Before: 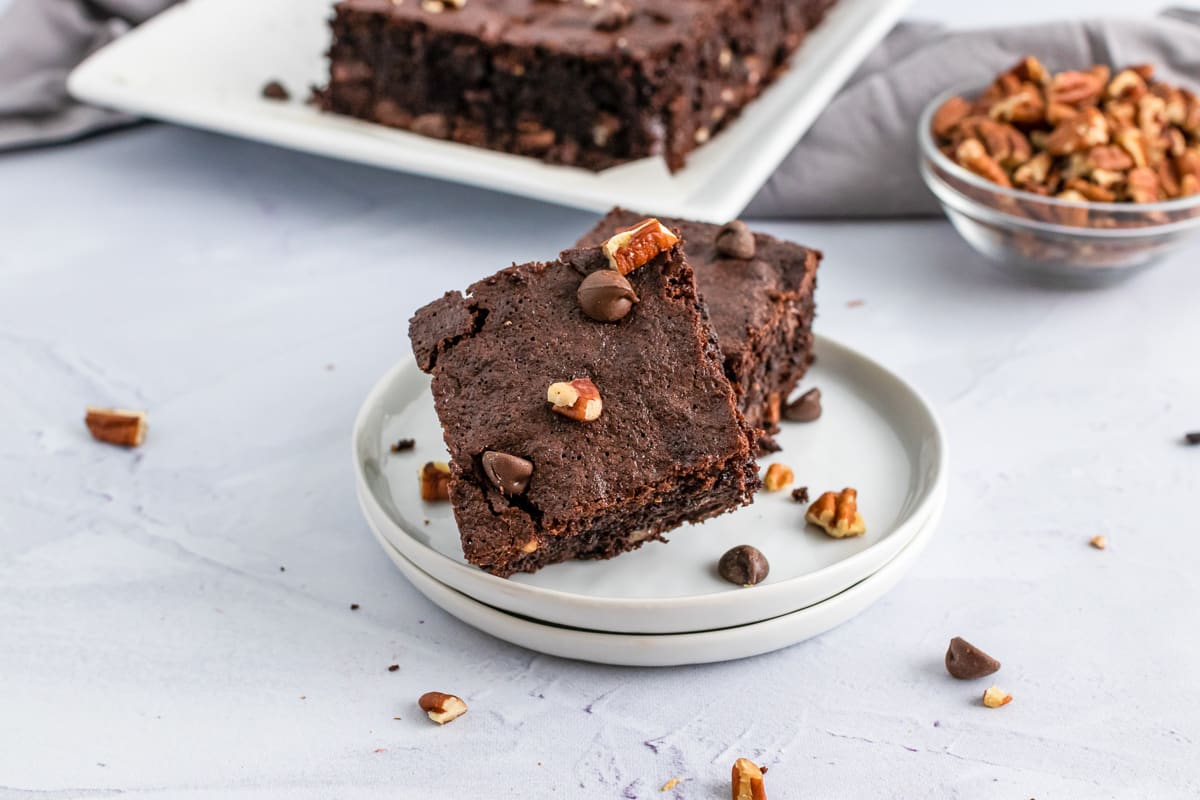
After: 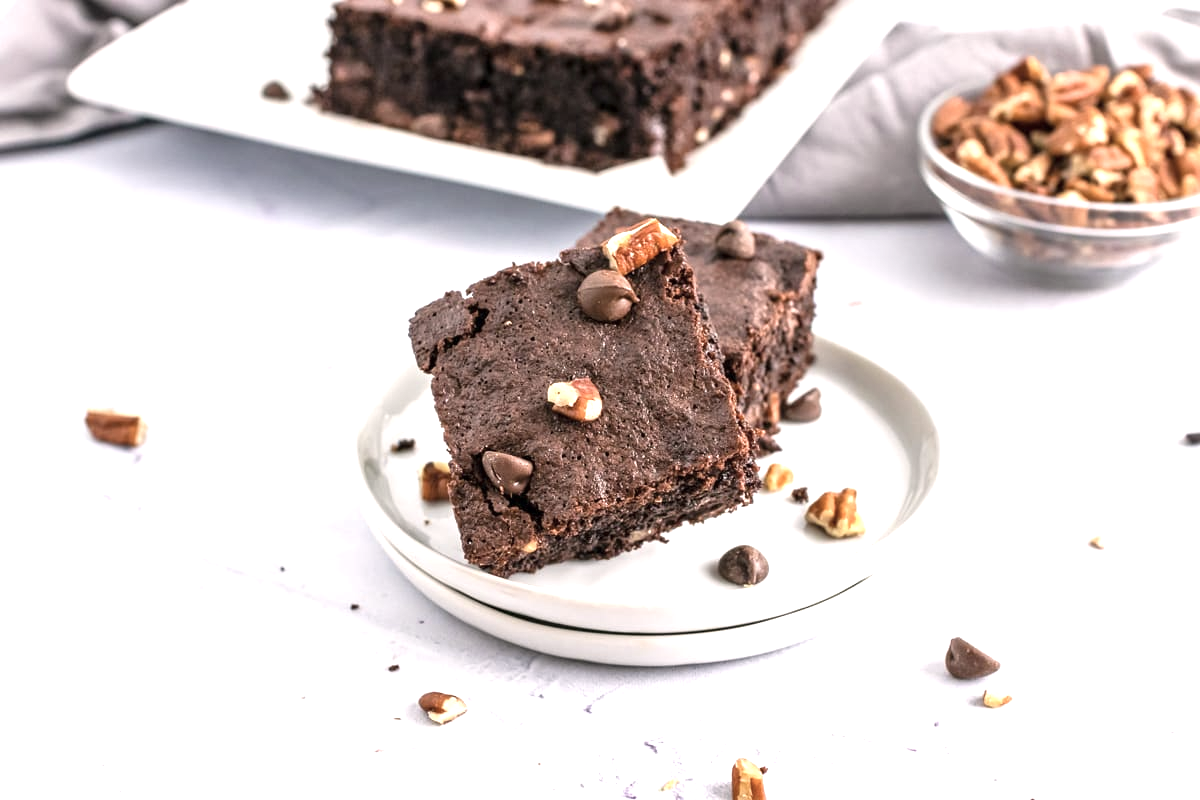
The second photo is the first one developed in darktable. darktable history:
color correction: highlights a* 5.59, highlights b* 5.24, saturation 0.68
exposure: exposure 0.943 EV, compensate highlight preservation false
white balance: red 0.982, blue 1.018
levels: mode automatic
